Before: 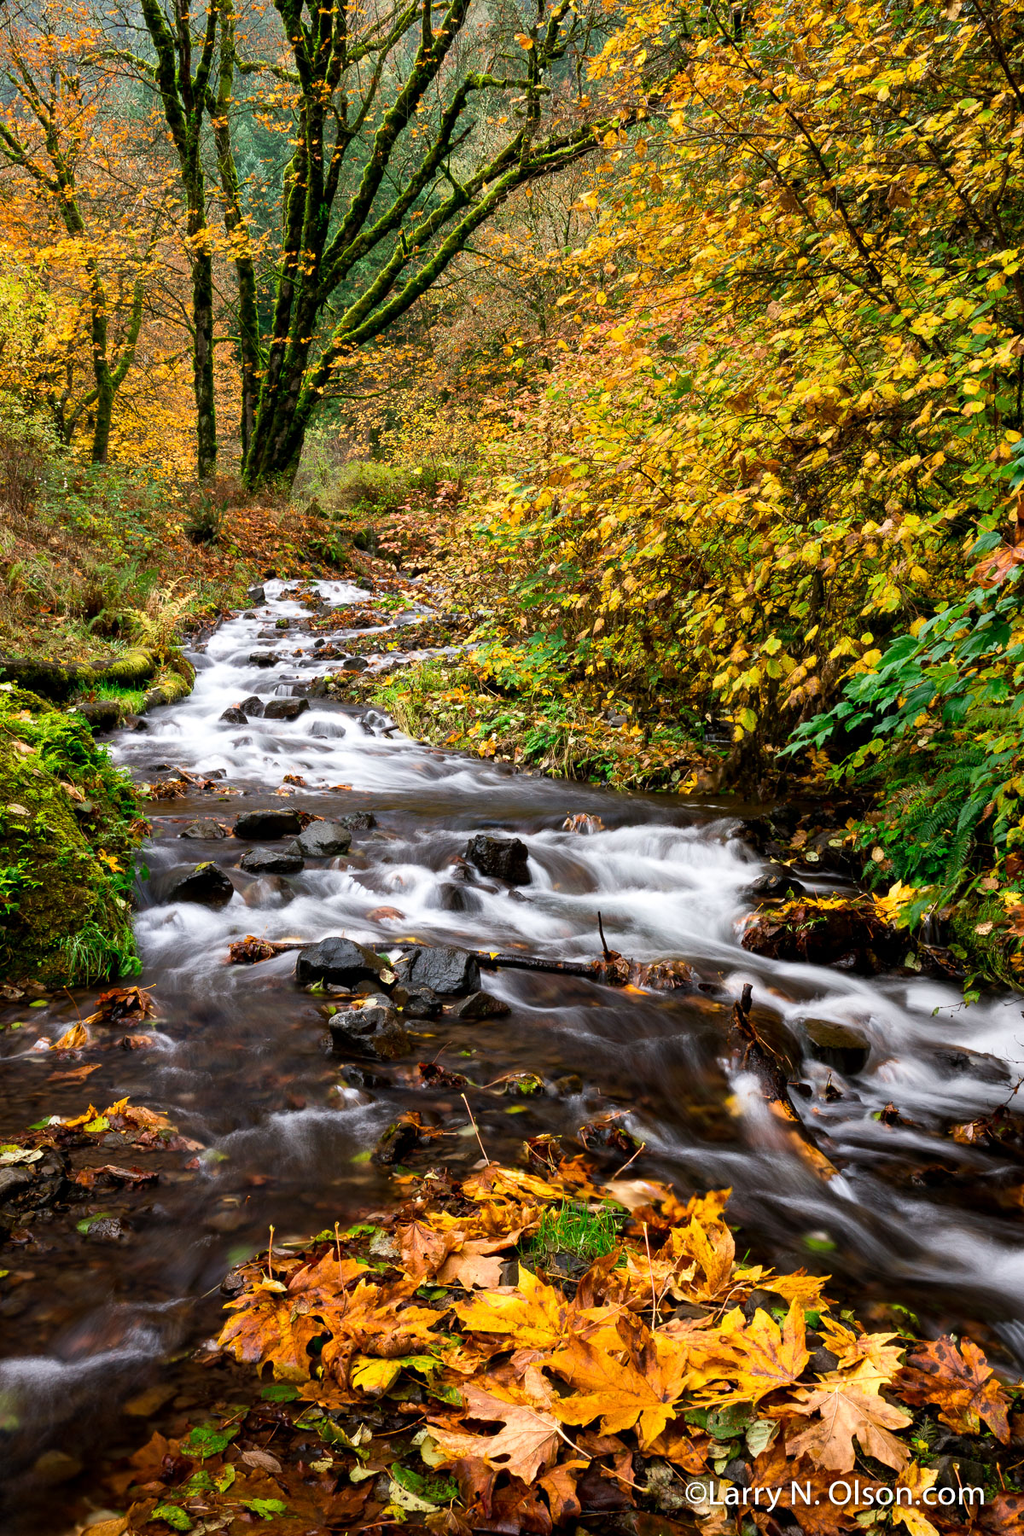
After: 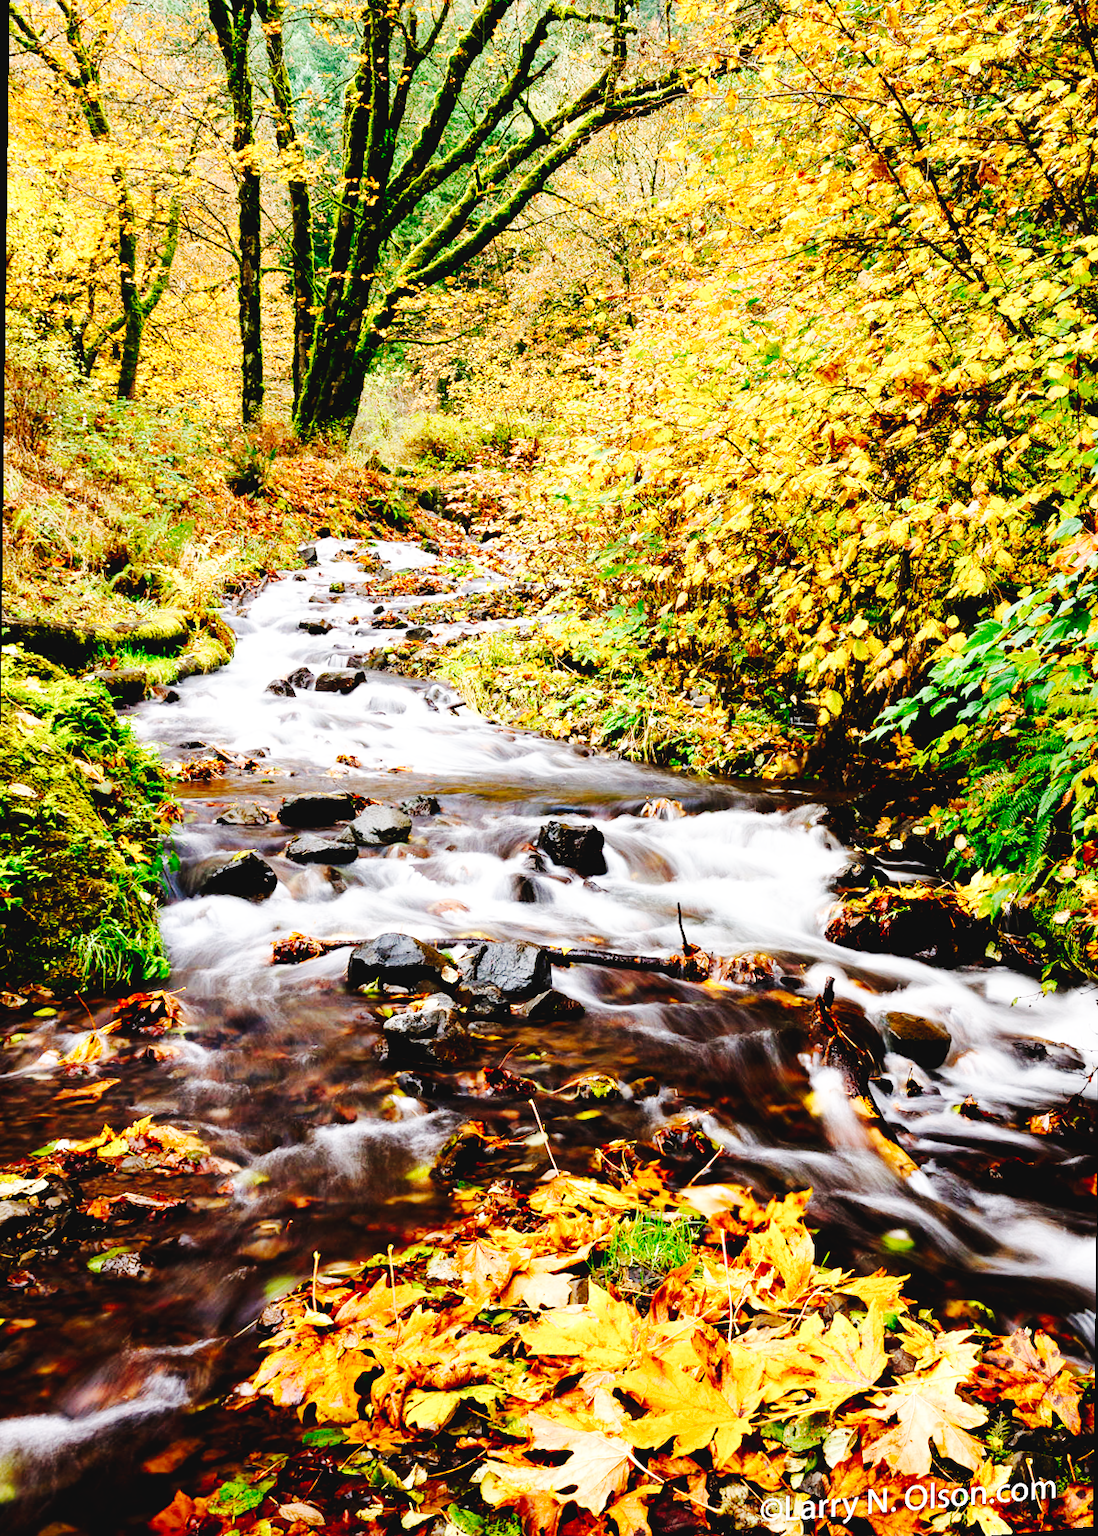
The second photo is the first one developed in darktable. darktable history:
rotate and perspective: rotation 0.679°, lens shift (horizontal) 0.136, crop left 0.009, crop right 0.991, crop top 0.078, crop bottom 0.95
tone curve: curves: ch0 [(0, 0) (0.003, 0.036) (0.011, 0.039) (0.025, 0.039) (0.044, 0.043) (0.069, 0.05) (0.1, 0.072) (0.136, 0.102) (0.177, 0.144) (0.224, 0.204) (0.277, 0.288) (0.335, 0.384) (0.399, 0.477) (0.468, 0.575) (0.543, 0.652) (0.623, 0.724) (0.709, 0.785) (0.801, 0.851) (0.898, 0.915) (1, 1)], preserve colors none
white balance: red 1.009, blue 0.985
base curve: curves: ch0 [(0, 0.003) (0.001, 0.002) (0.006, 0.004) (0.02, 0.022) (0.048, 0.086) (0.094, 0.234) (0.162, 0.431) (0.258, 0.629) (0.385, 0.8) (0.548, 0.918) (0.751, 0.988) (1, 1)], preserve colors none
